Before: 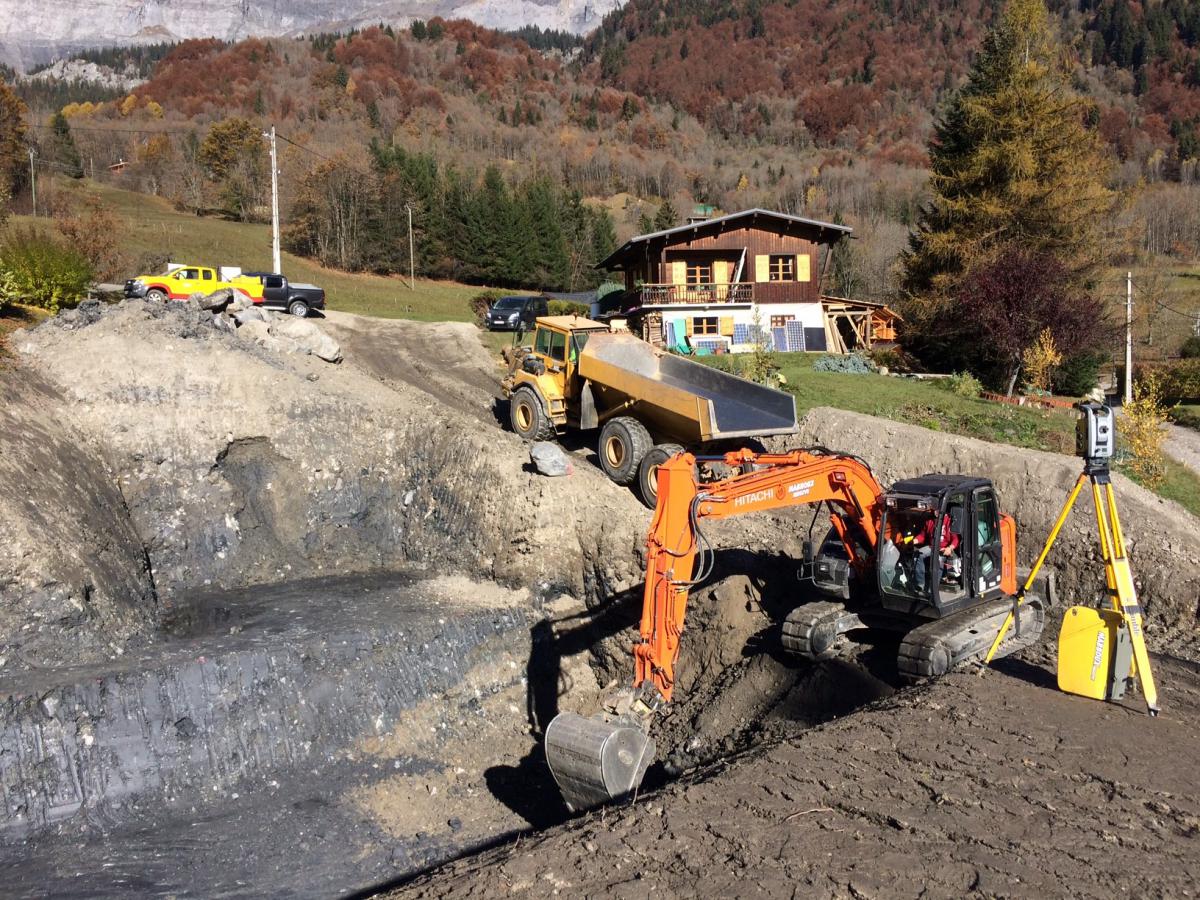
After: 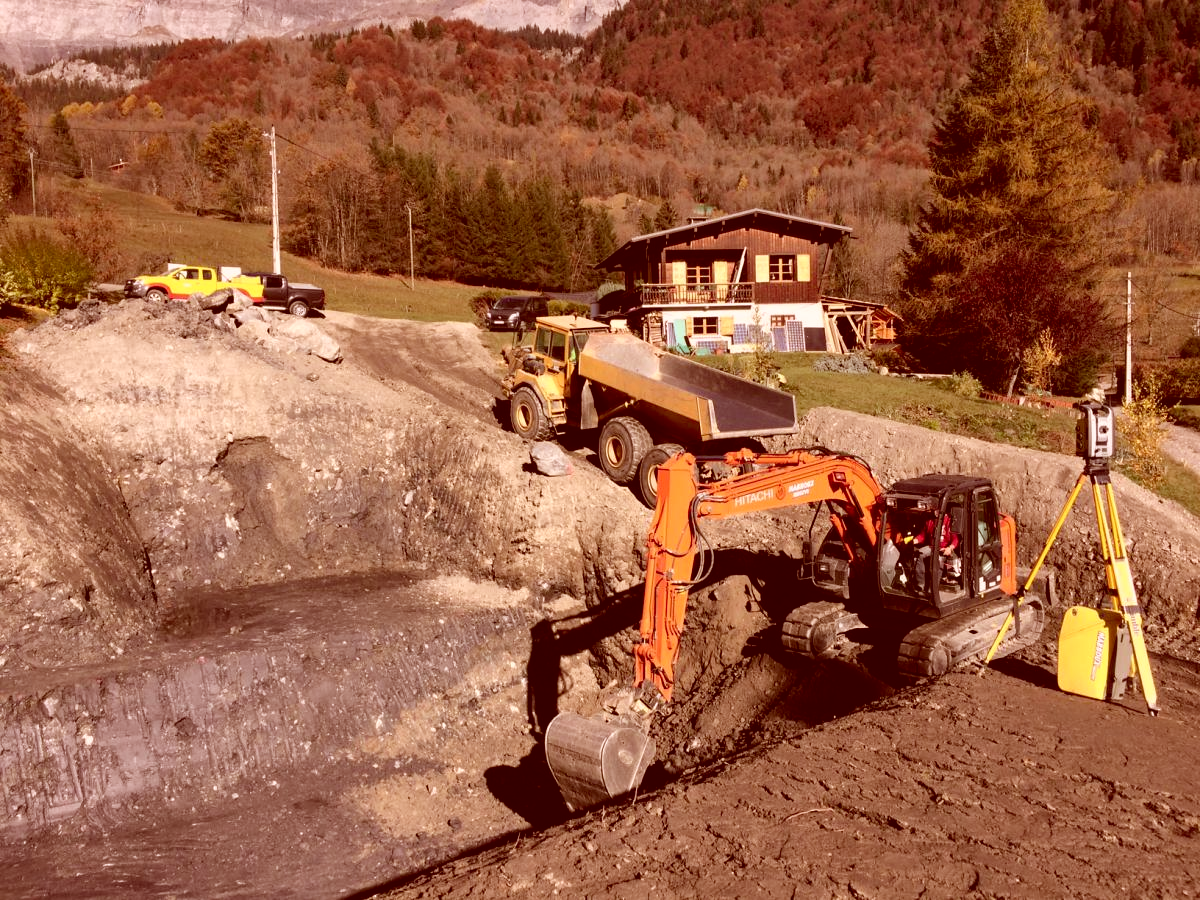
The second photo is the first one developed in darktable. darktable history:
shadows and highlights: radius 334.93, shadows 63.48, highlights 6.06, compress 87.7%, highlights color adjustment 39.73%, soften with gaussian
color correction: highlights a* 9.03, highlights b* 8.71, shadows a* 40, shadows b* 40, saturation 0.8
